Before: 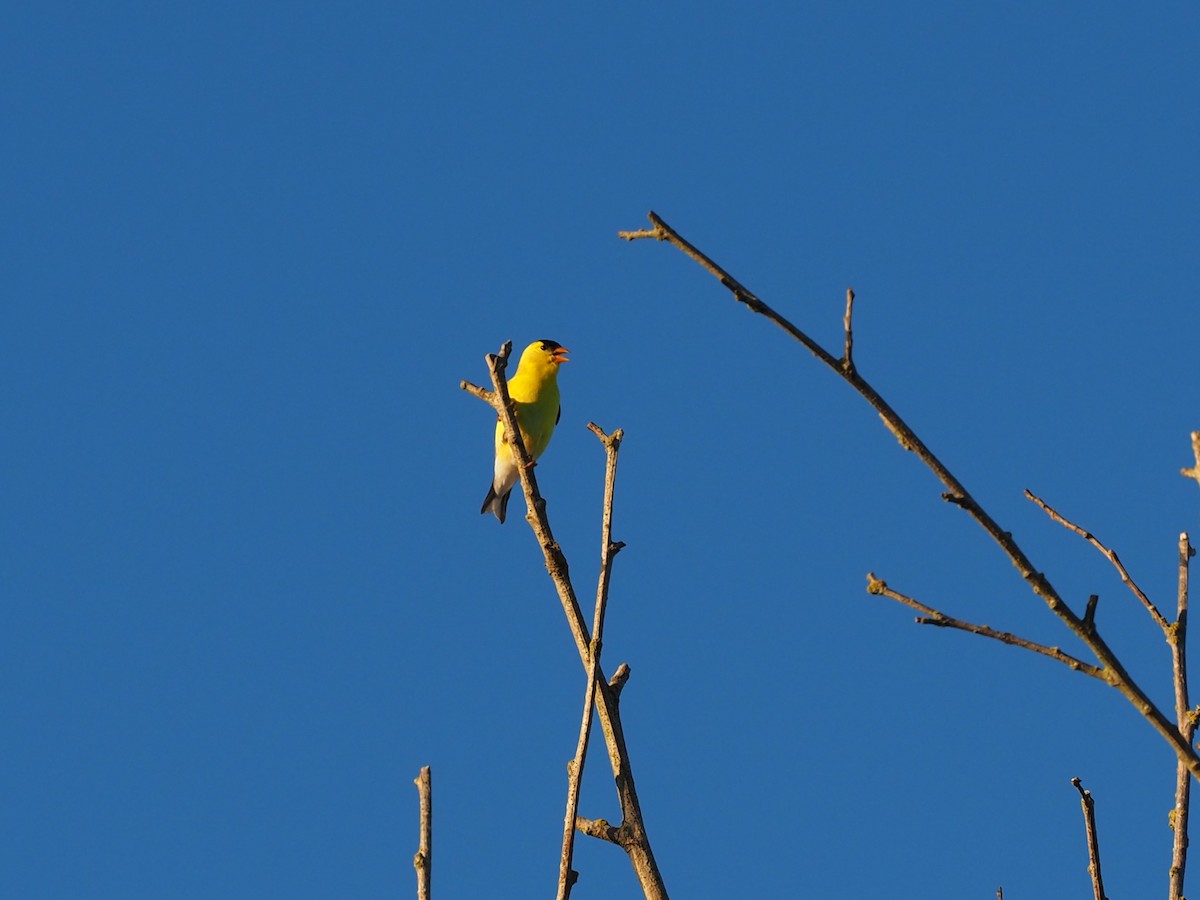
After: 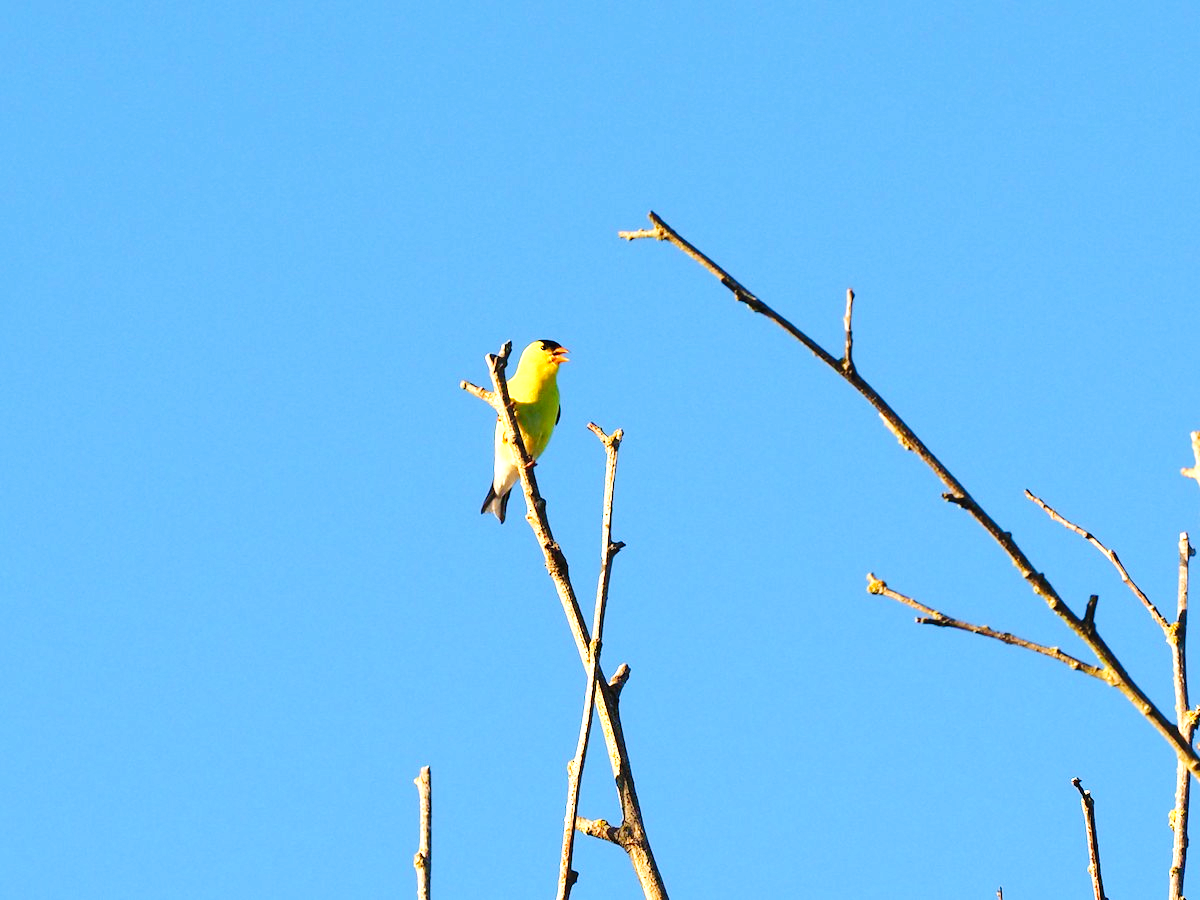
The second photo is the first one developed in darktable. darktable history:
base curve: curves: ch0 [(0, 0) (0.036, 0.025) (0.121, 0.166) (0.206, 0.329) (0.605, 0.79) (1, 1)], preserve colors none
exposure: black level correction 0.001, exposure 1.398 EV, compensate exposure bias true, compensate highlight preservation false
rotate and perspective: automatic cropping original format, crop left 0, crop top 0
velvia: on, module defaults
